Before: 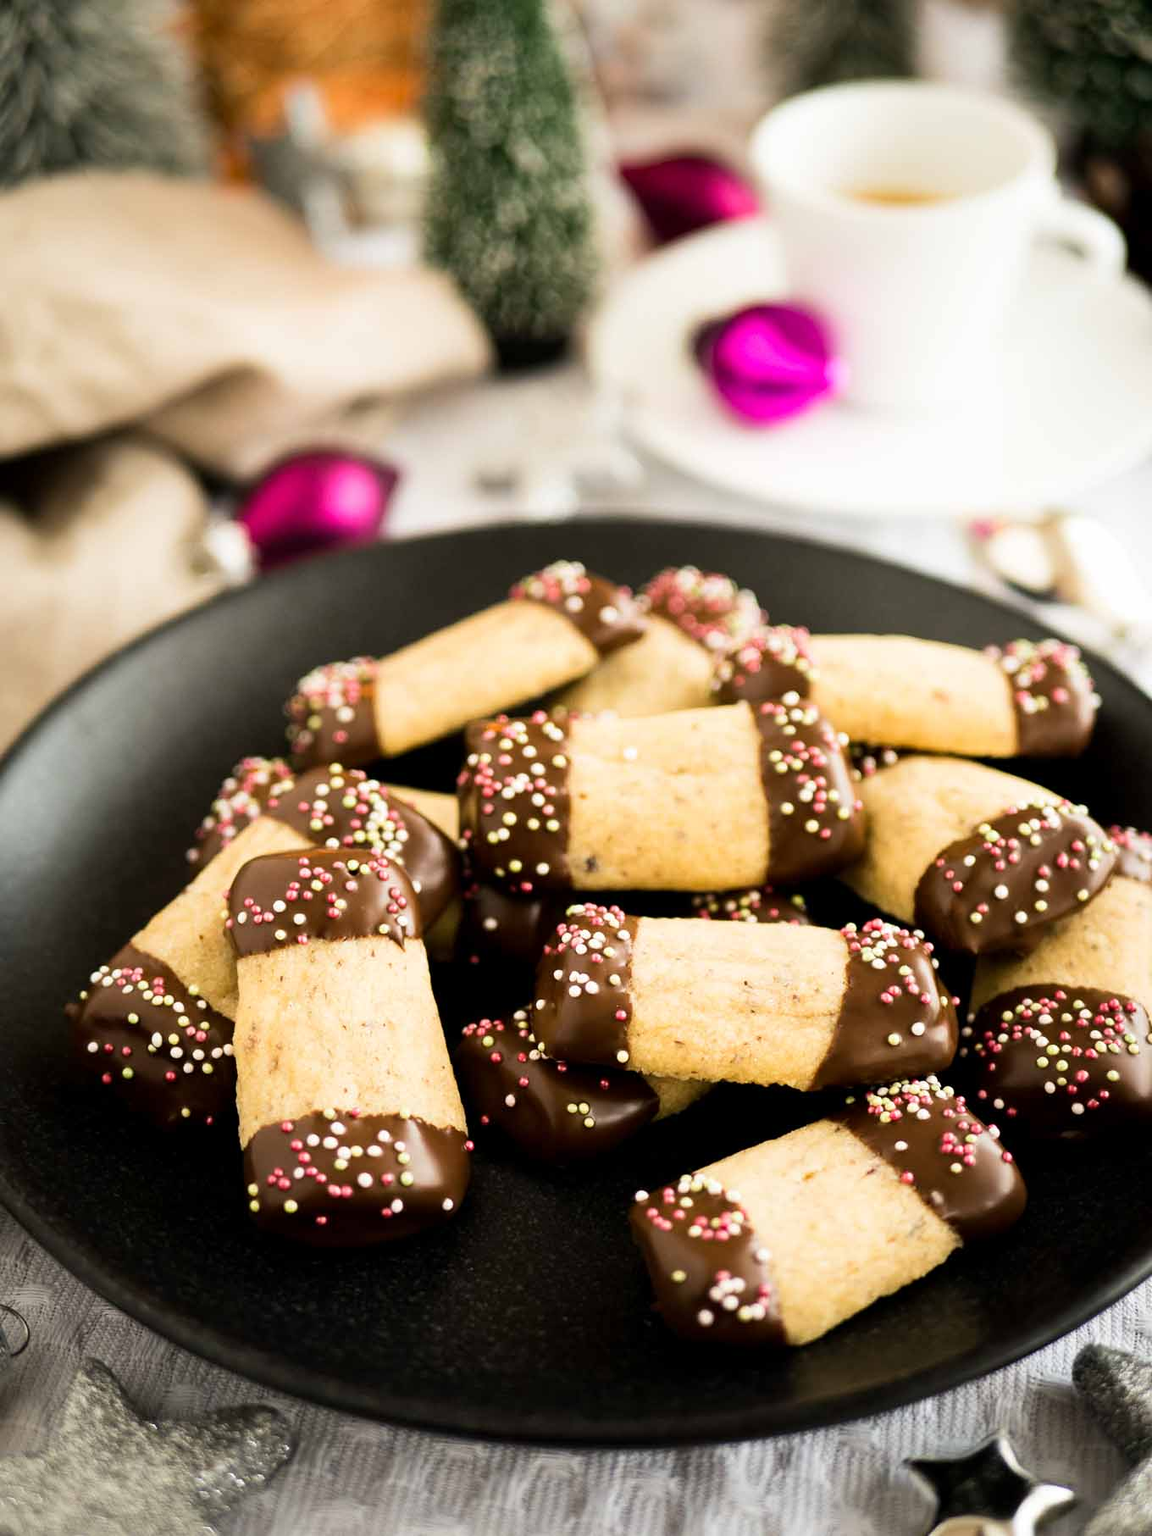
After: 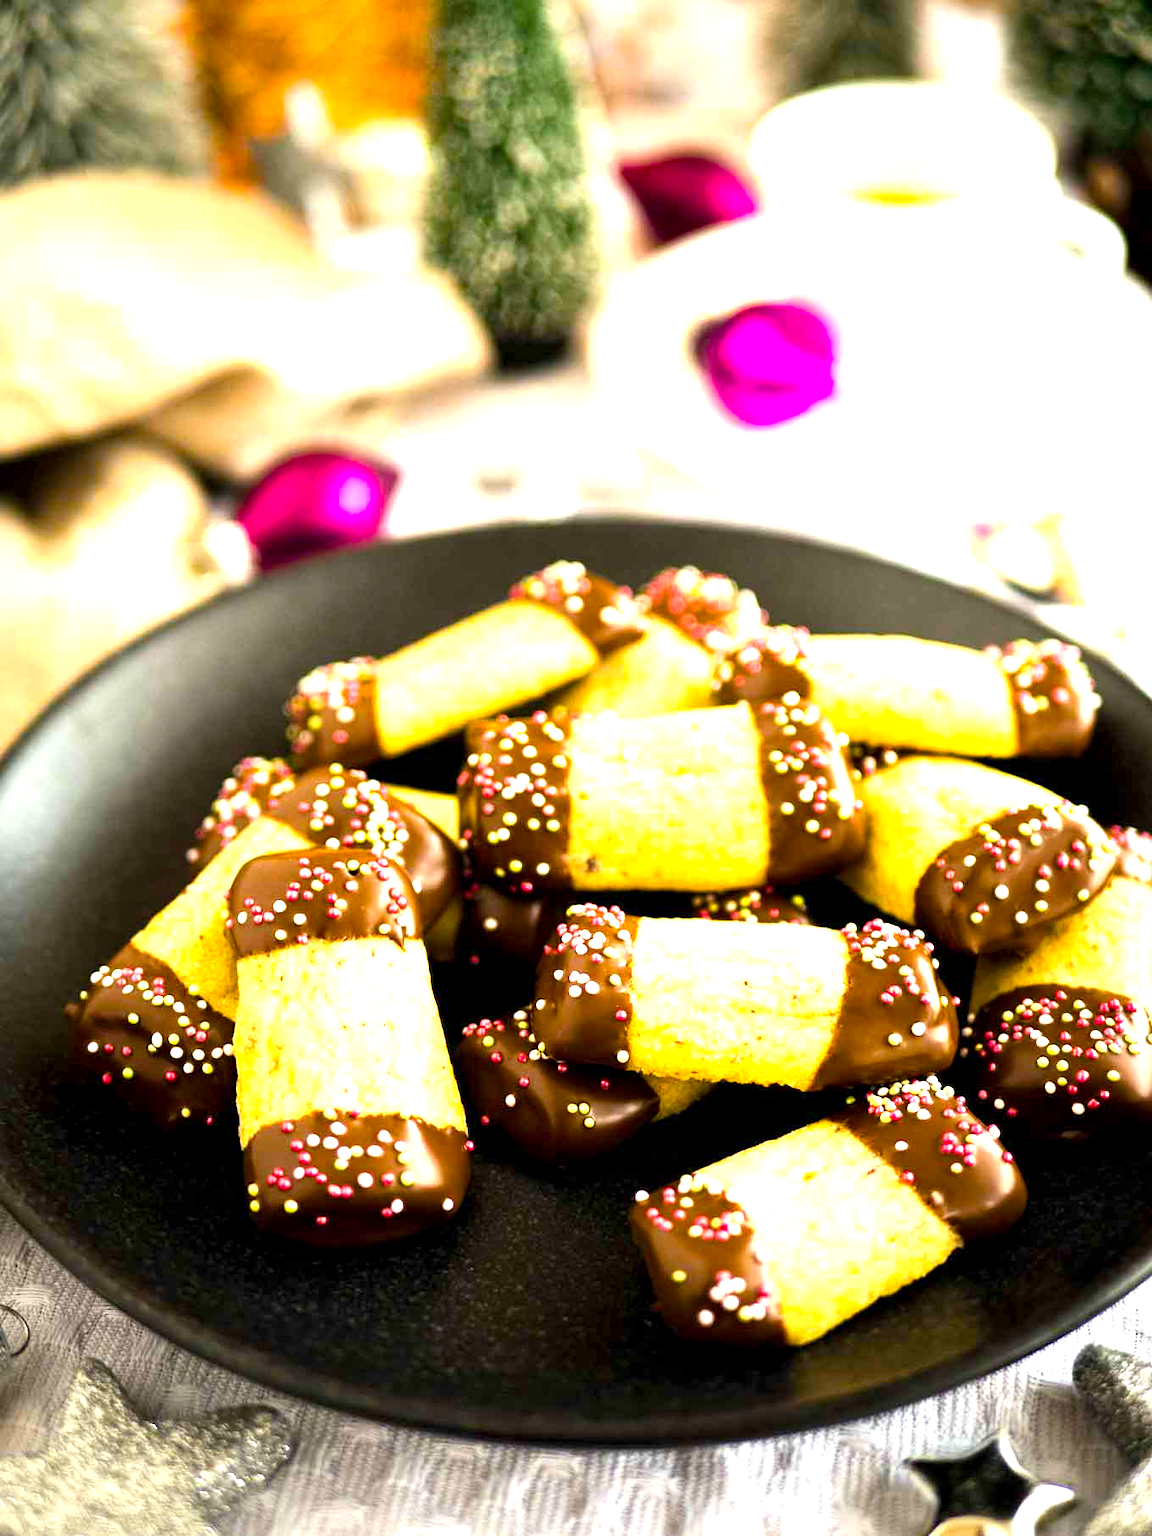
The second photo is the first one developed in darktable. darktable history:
exposure: black level correction 0, exposure 1.1 EV, compensate highlight preservation false
local contrast: highlights 100%, shadows 100%, detail 120%, midtone range 0.2
color balance rgb: perceptual saturation grading › global saturation 30%, global vibrance 30%
contrast equalizer: y [[0.5 ×6], [0.5 ×6], [0.5, 0.5, 0.501, 0.545, 0.707, 0.863], [0 ×6], [0 ×6]]
